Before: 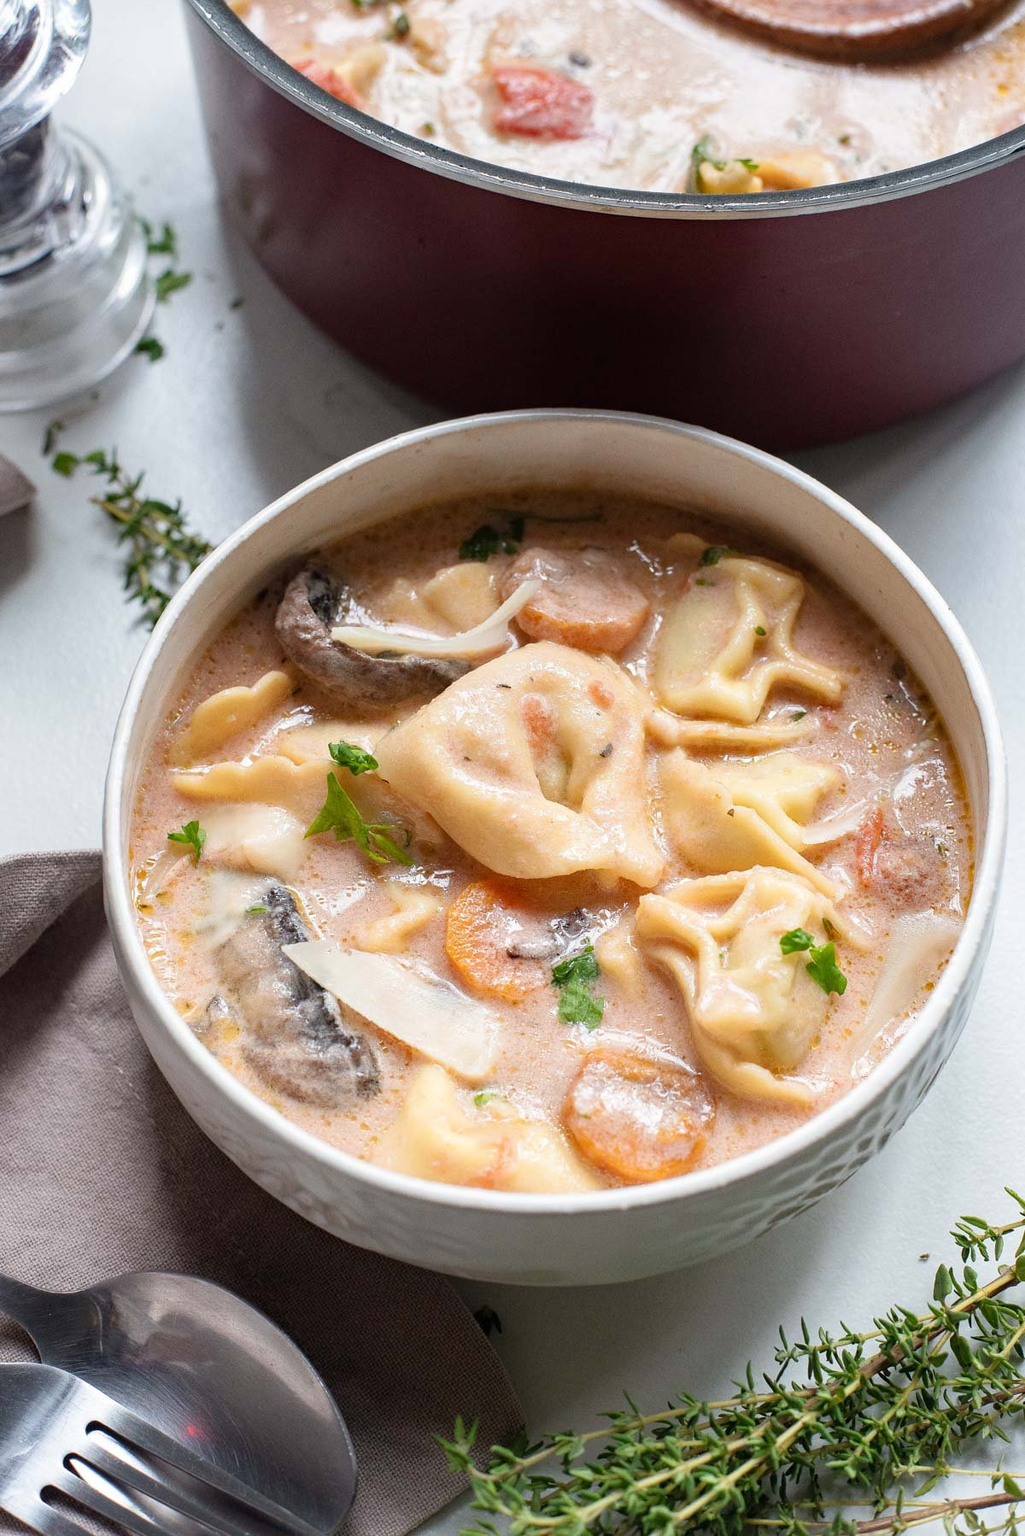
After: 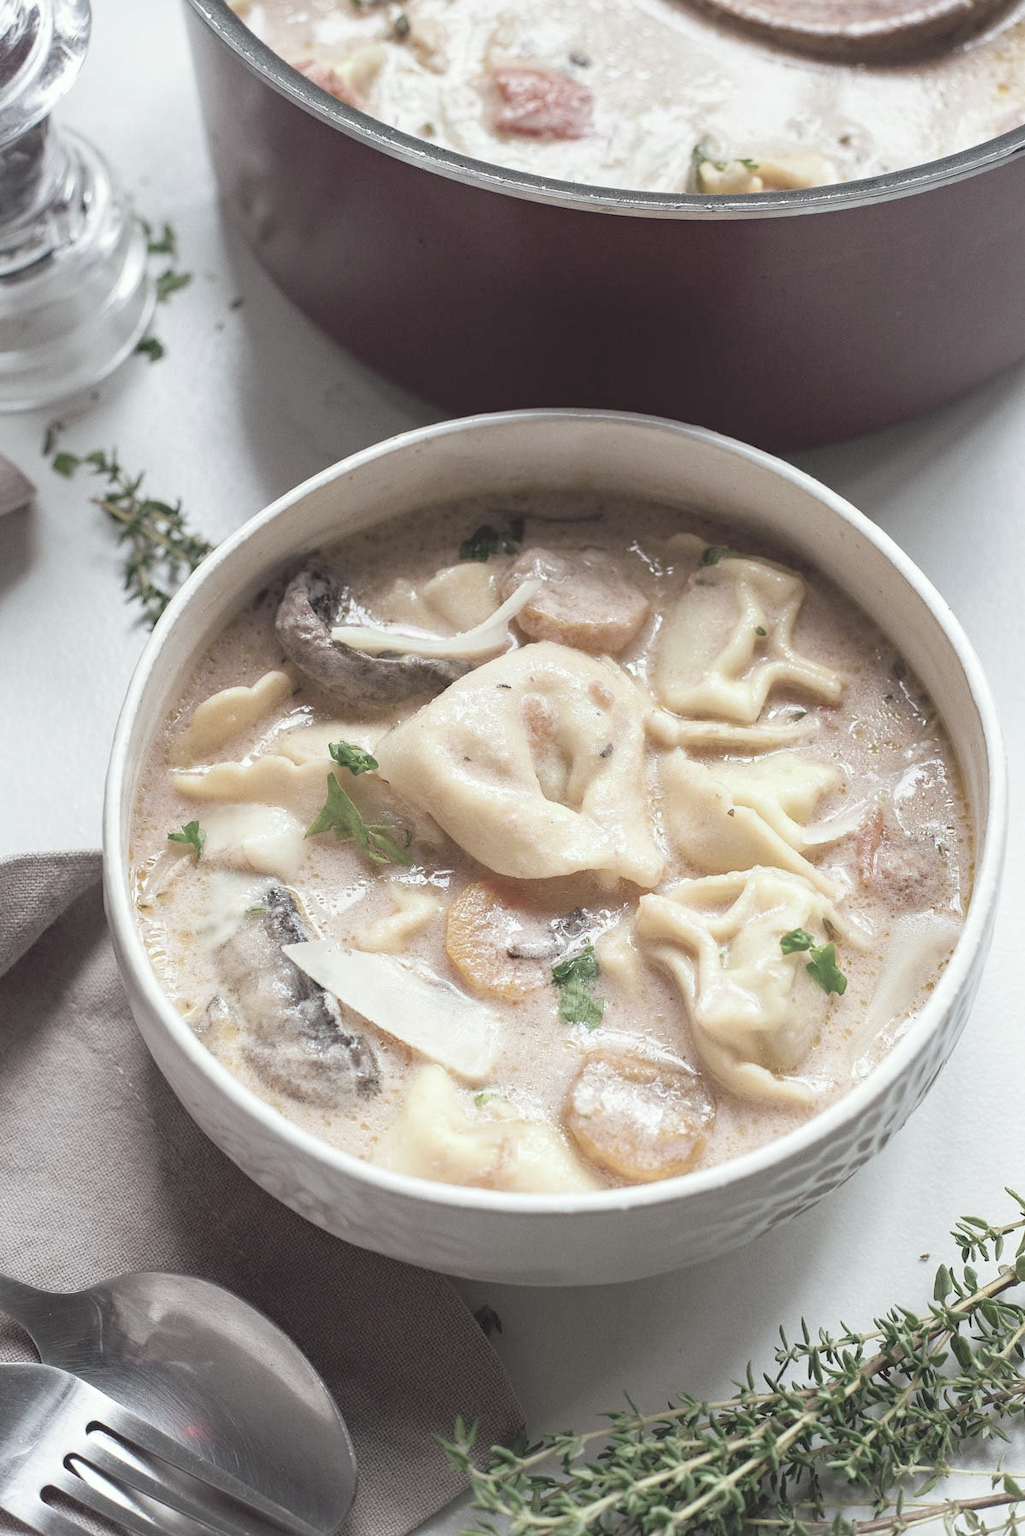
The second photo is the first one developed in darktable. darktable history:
tone curve: curves: ch0 [(0, 0) (0.003, 0.144) (0.011, 0.149) (0.025, 0.159) (0.044, 0.183) (0.069, 0.207) (0.1, 0.236) (0.136, 0.269) (0.177, 0.303) (0.224, 0.339) (0.277, 0.38) (0.335, 0.428) (0.399, 0.478) (0.468, 0.539) (0.543, 0.604) (0.623, 0.679) (0.709, 0.755) (0.801, 0.836) (0.898, 0.918) (1, 1)], preserve colors none
color look up table: target L [99.52, 84.97, 75.25, 73.48, 79.04, 74.55, 59.78, 55.47, 45.83, 25.39, 12.1, 200.49, 83.1, 76.99, 62.95, 50.25, 56.23, 38.66, 35, 44.46, 45.03, 39.06, 28.92, 29.47, 8.204, 87.99, 82.11, 70.3, 69.24, 65.85, 60.67, 59.74, 57.89, 51.32, 37.55, 50.35, 44.61, 43.52, 31.22, 27.18, 21.79, 20.9, 3.529, 9.925, 0.936, 85.22, 70.81, 39.5, 25.69], target a [-9.309, -27.27, -41.83, -48.54, -7.582, -15.79, -47.42, -2.144, -7.867, -25.16, -1.125, 0, 3.216, 13.82, 21.08, 34.39, 0.294, 50.11, 51.89, 13.71, 4.752, 19.26, 41.82, -1.769, 15.46, 1.013, 13.61, 22.24, -1.019, 6.536, 40.05, 26.46, 12.42, 33.86, 53.65, 1.142, 16.37, 24.51, -3.357, 43.98, 38.04, 1.419, 13.64, 7.526, 3.813, -23.07, -17.87, -21.49, -6.766], target b [14.33, 30.95, 4.591, 24.39, 47.4, 4.502, 43.11, 27.19, 3.393, 20.47, 4.674, 0, 24.73, 5.6, 18.47, 35.55, 15.81, 4.906, -9.377, 30.82, 2.296, 7.943, 14.04, 20.93, 3.273, -4.149, -10.08, -13.27, 0.772, -23.8, -26.29, -1.965, -8.019, -12.81, -27.52, -14.44, -37.58, -19.89, -34.64, -43.6, -16.8, -16.23, -36.99, -13.01, -3.298, -3.896, -18.64, -5.185, -5.751], num patches 49
